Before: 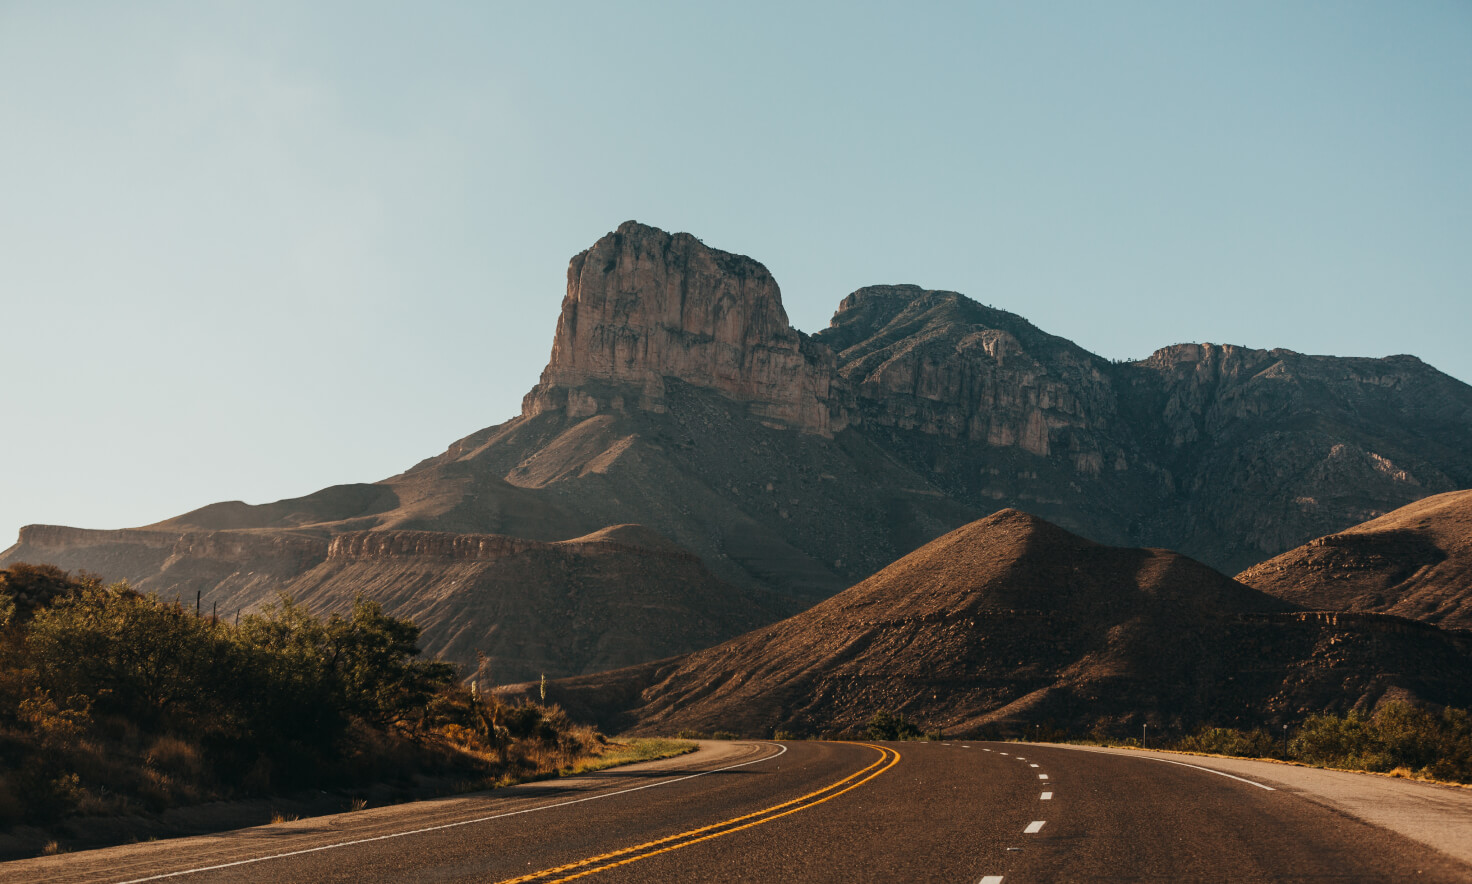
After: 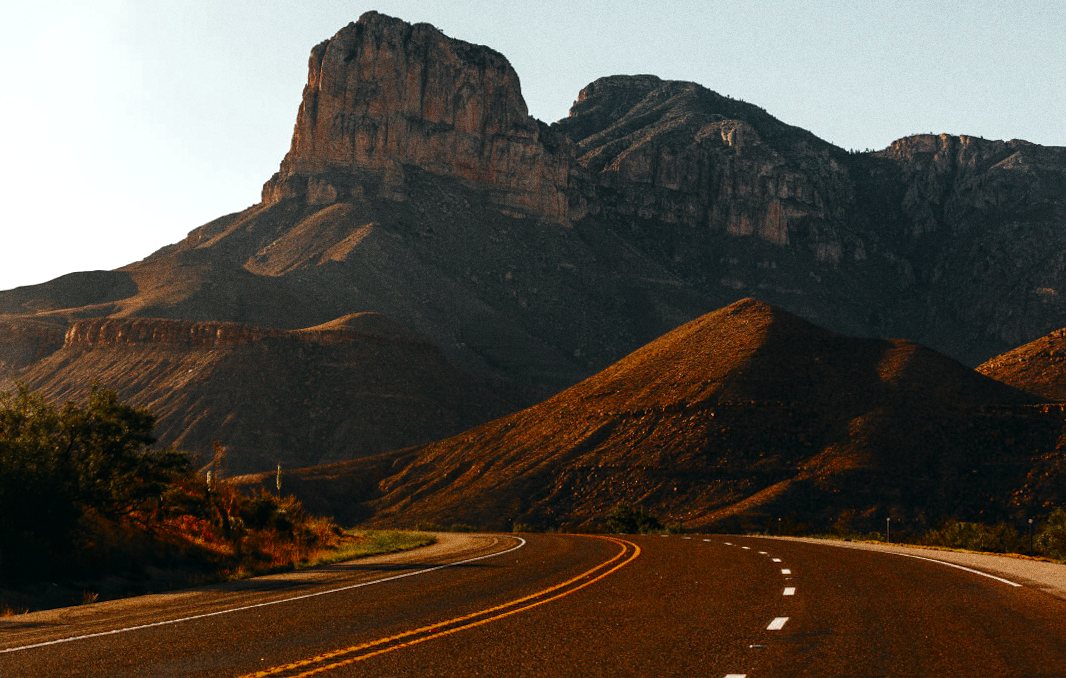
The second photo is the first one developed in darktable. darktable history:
exposure: exposure 0.64 EV, compensate highlight preservation false
crop: left 16.871%, top 22.857%, right 9.116%
grain: coarseness 9.61 ISO, strength 35.62%
contrast brightness saturation: brightness -0.25, saturation 0.2
rotate and perspective: rotation 0.226°, lens shift (vertical) -0.042, crop left 0.023, crop right 0.982, crop top 0.006, crop bottom 0.994
color zones: curves: ch0 [(0, 0.48) (0.209, 0.398) (0.305, 0.332) (0.429, 0.493) (0.571, 0.5) (0.714, 0.5) (0.857, 0.5) (1, 0.48)]; ch1 [(0, 0.736) (0.143, 0.625) (0.225, 0.371) (0.429, 0.256) (0.571, 0.241) (0.714, 0.213) (0.857, 0.48) (1, 0.736)]; ch2 [(0, 0.448) (0.143, 0.498) (0.286, 0.5) (0.429, 0.5) (0.571, 0.5) (0.714, 0.5) (0.857, 0.5) (1, 0.448)]
